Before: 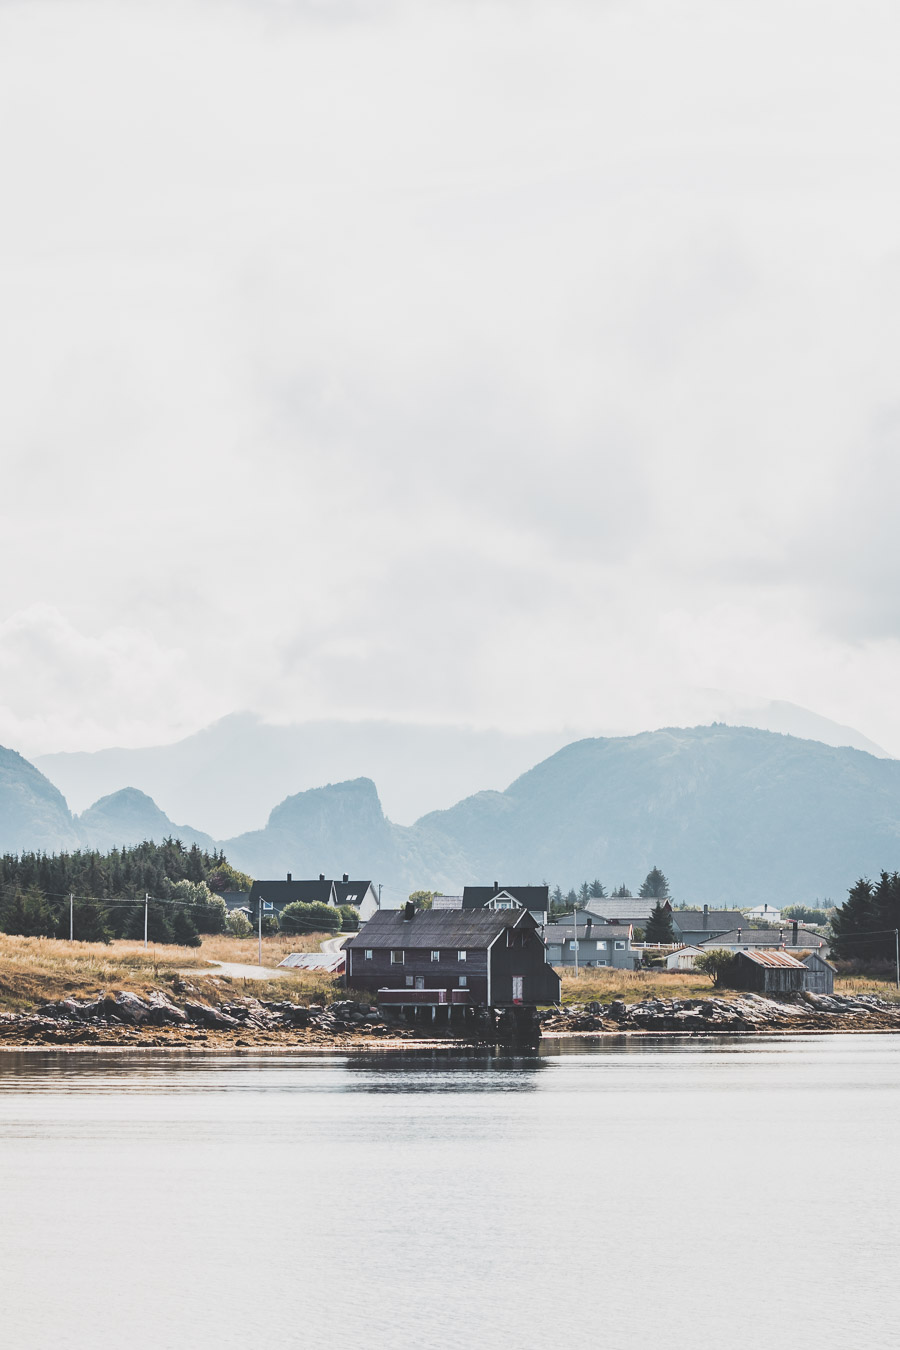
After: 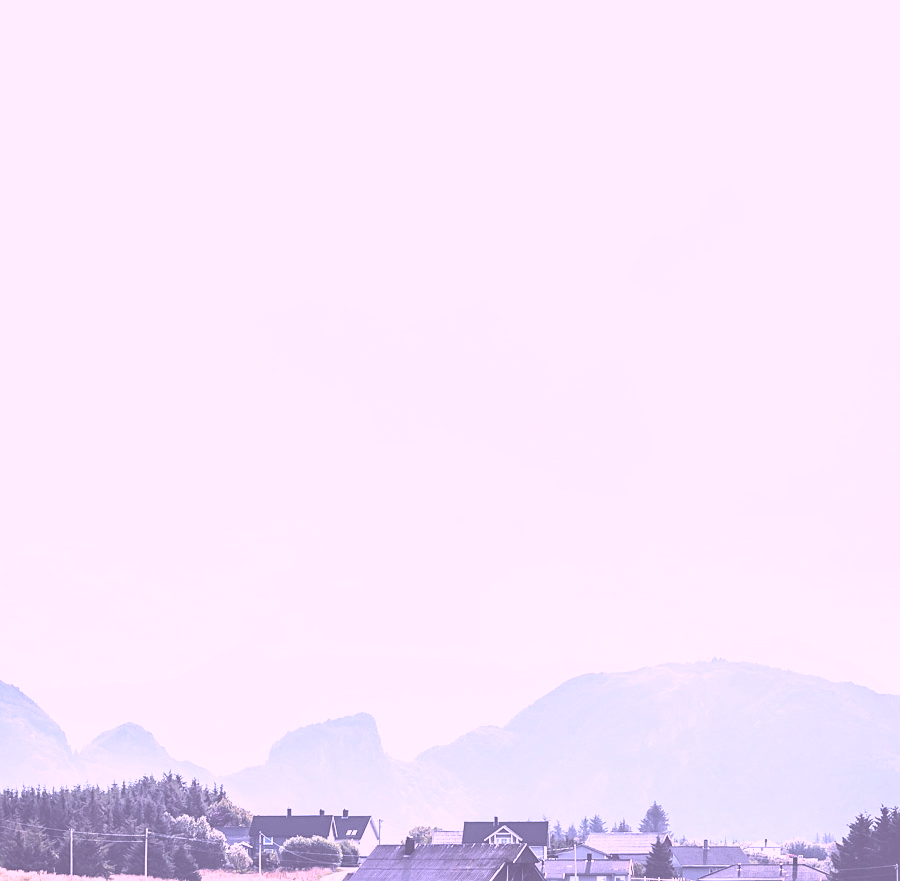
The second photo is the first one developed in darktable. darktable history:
color calibration: output R [1.107, -0.012, -0.003, 0], output B [0, 0, 1.308, 0], illuminant Planckian (black body), x 0.378, y 0.375, temperature 4037.91 K
tone curve: curves: ch0 [(0, 0) (0.003, 0) (0.011, 0.002) (0.025, 0.004) (0.044, 0.007) (0.069, 0.015) (0.1, 0.025) (0.136, 0.04) (0.177, 0.09) (0.224, 0.152) (0.277, 0.239) (0.335, 0.335) (0.399, 0.43) (0.468, 0.524) (0.543, 0.621) (0.623, 0.712) (0.709, 0.789) (0.801, 0.871) (0.898, 0.951) (1, 1)], color space Lab, independent channels, preserve colors none
contrast brightness saturation: contrast 0.204, brightness 0.146, saturation 0.142
sharpen: amount 0.21
local contrast: on, module defaults
crop and rotate: top 4.837%, bottom 29.833%
exposure: black level correction -0.086, compensate exposure bias true, compensate highlight preservation false
